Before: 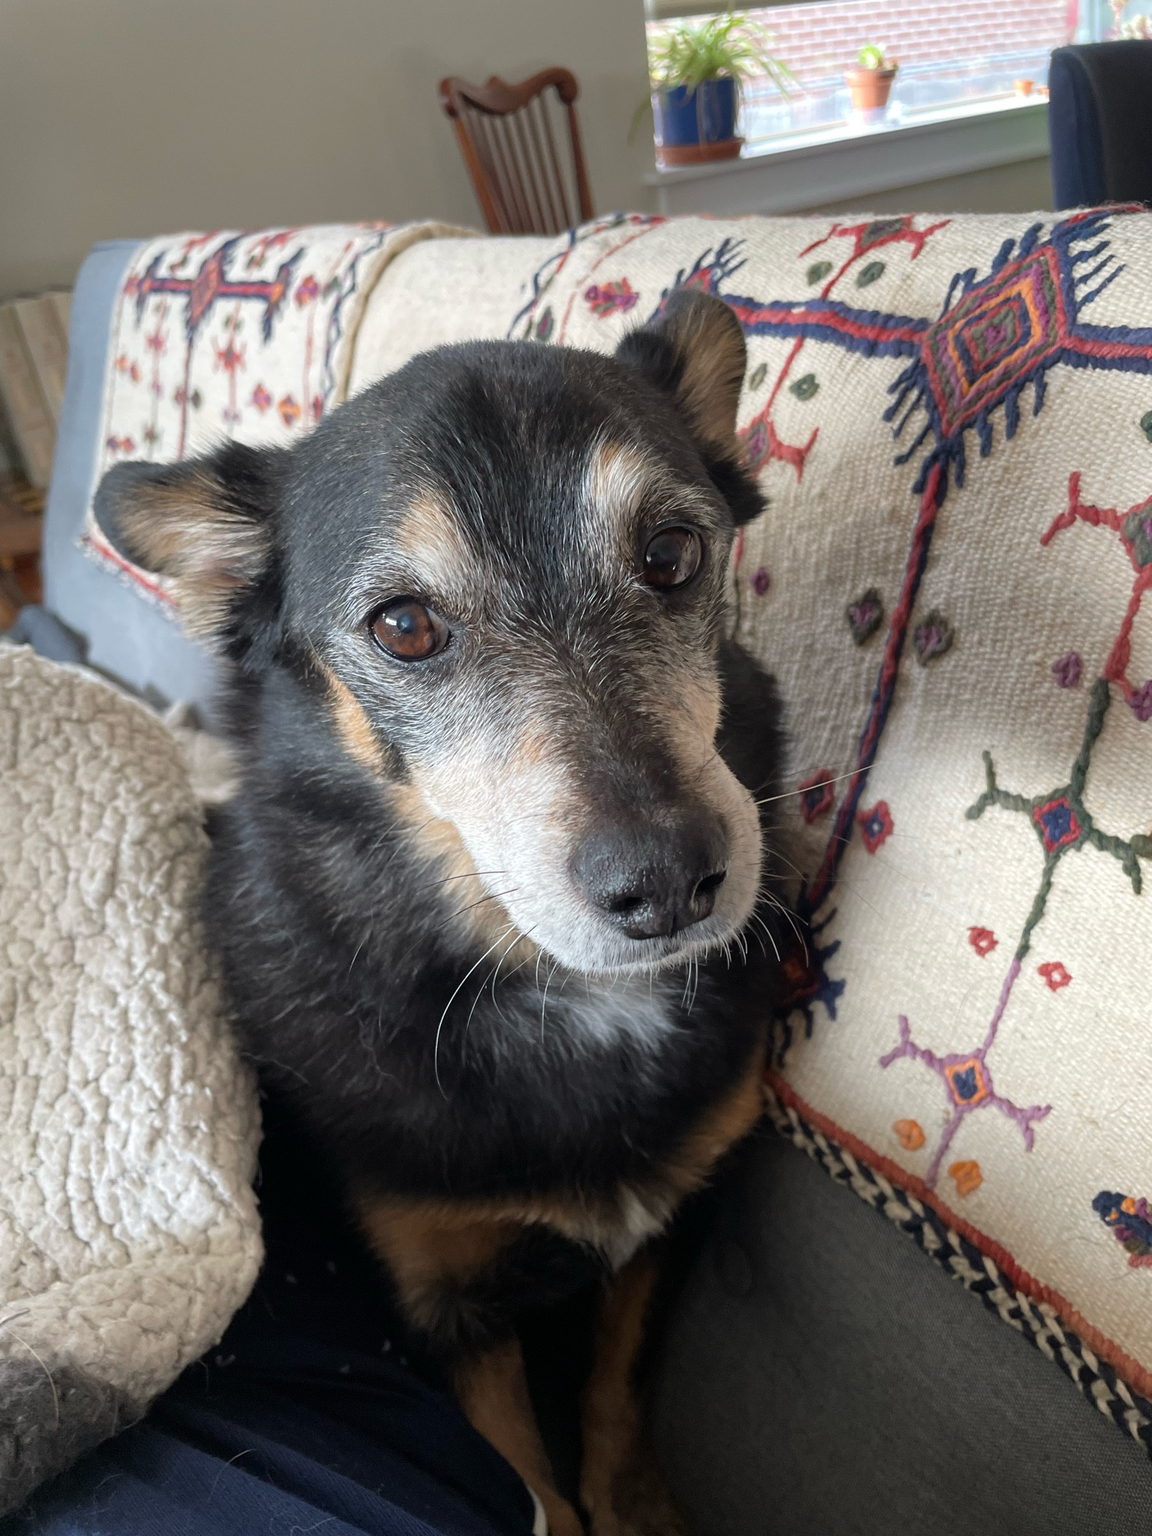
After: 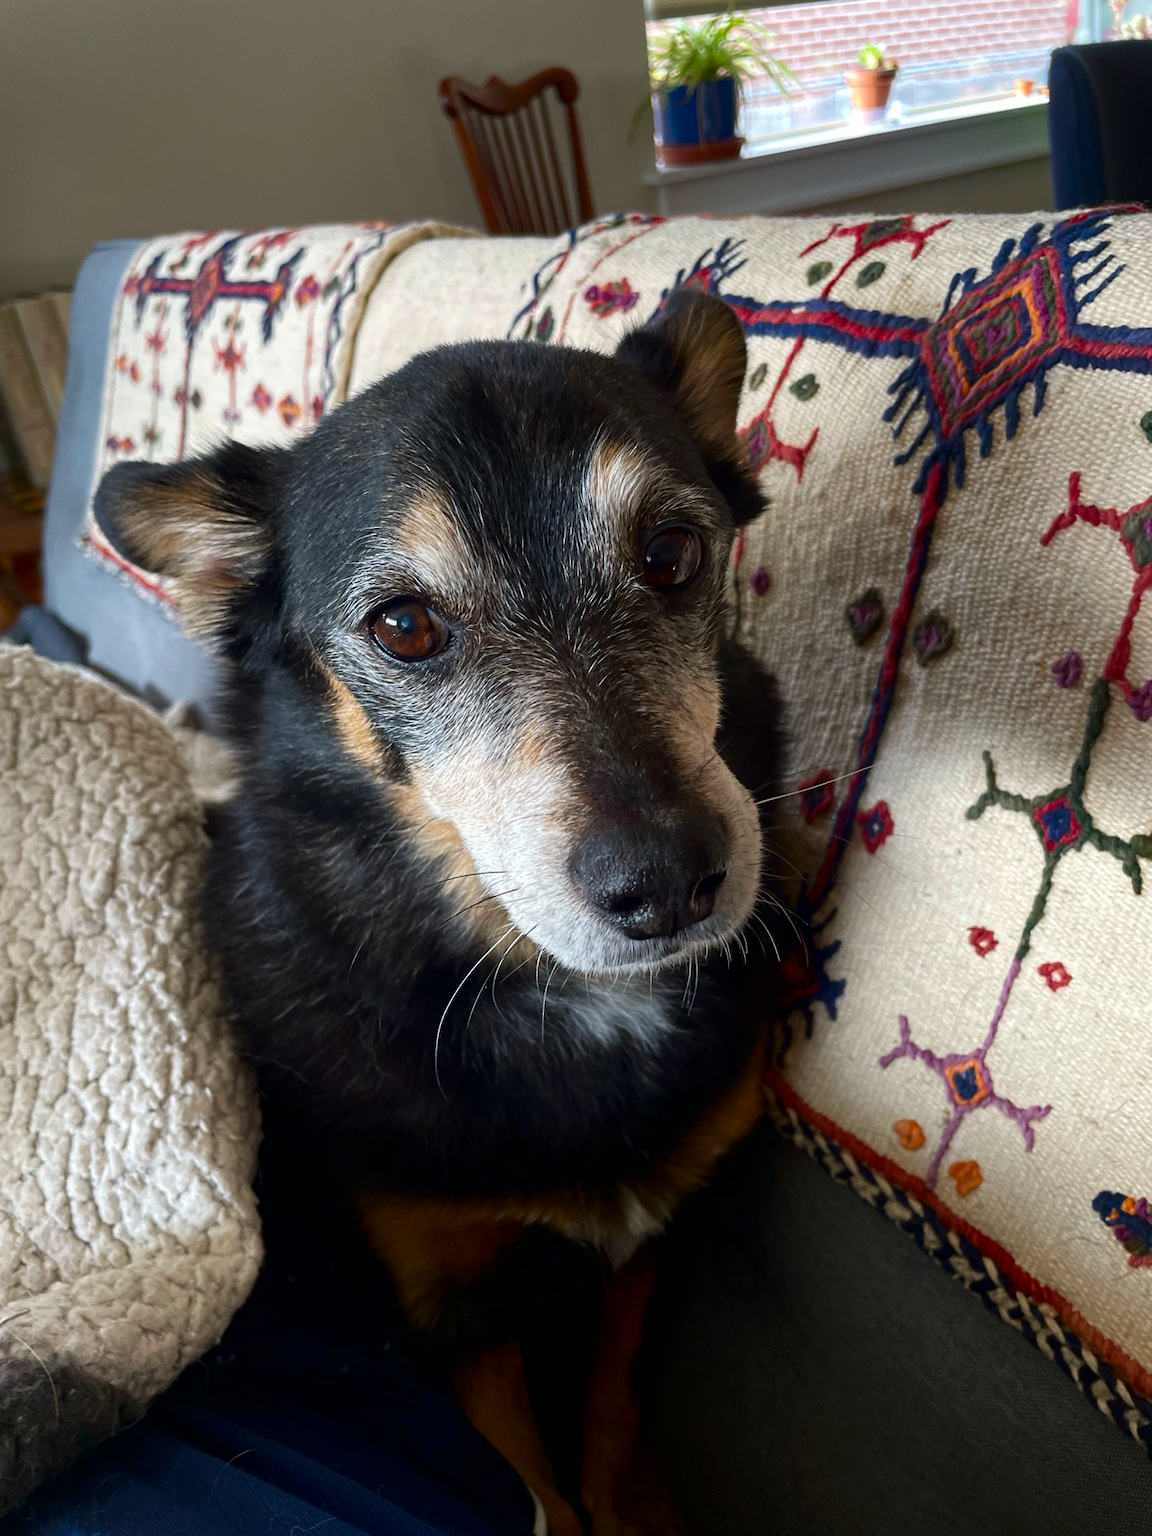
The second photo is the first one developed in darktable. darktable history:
color balance rgb: linear chroma grading › global chroma 5.428%, perceptual saturation grading › global saturation 0.71%, global vibrance 20%
contrast brightness saturation: contrast 0.126, brightness -0.237, saturation 0.146
